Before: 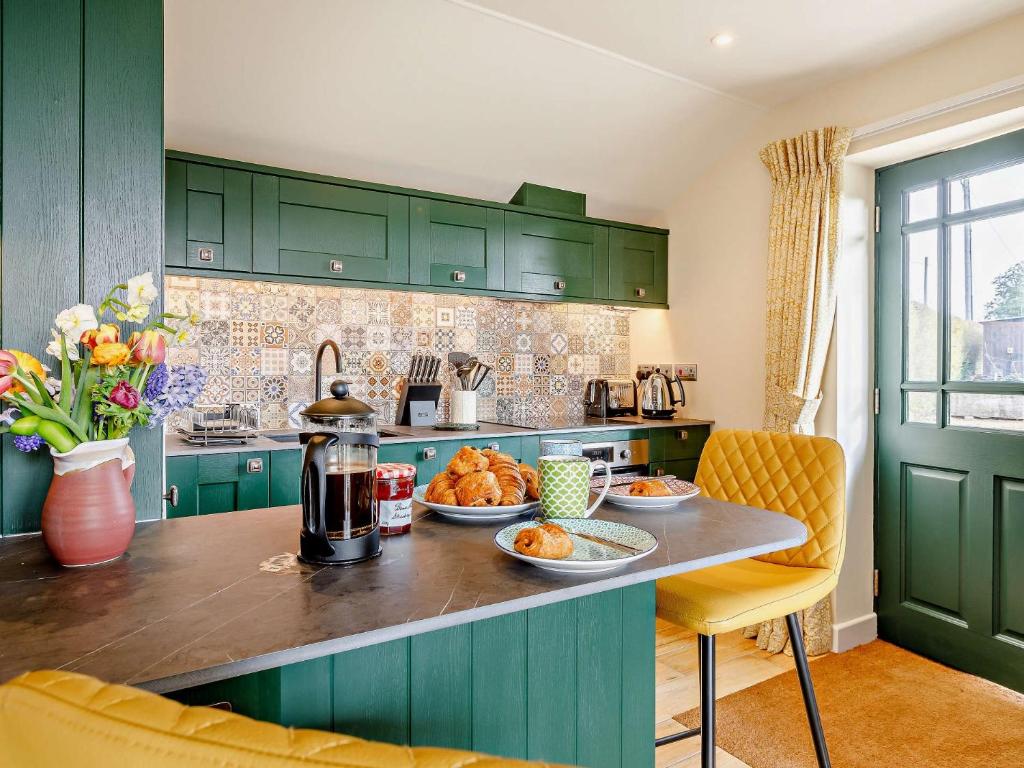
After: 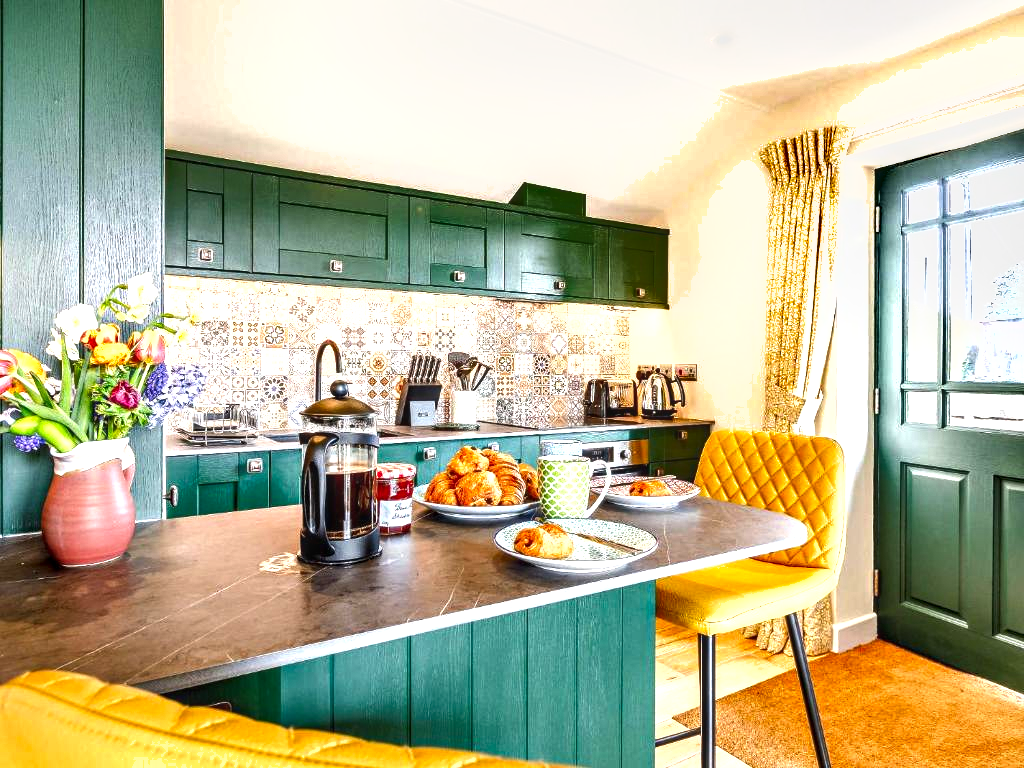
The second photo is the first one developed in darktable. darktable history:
exposure: exposure 1.09 EV, compensate highlight preservation false
shadows and highlights: shadows 43.77, white point adjustment -1.37, soften with gaussian
local contrast: on, module defaults
